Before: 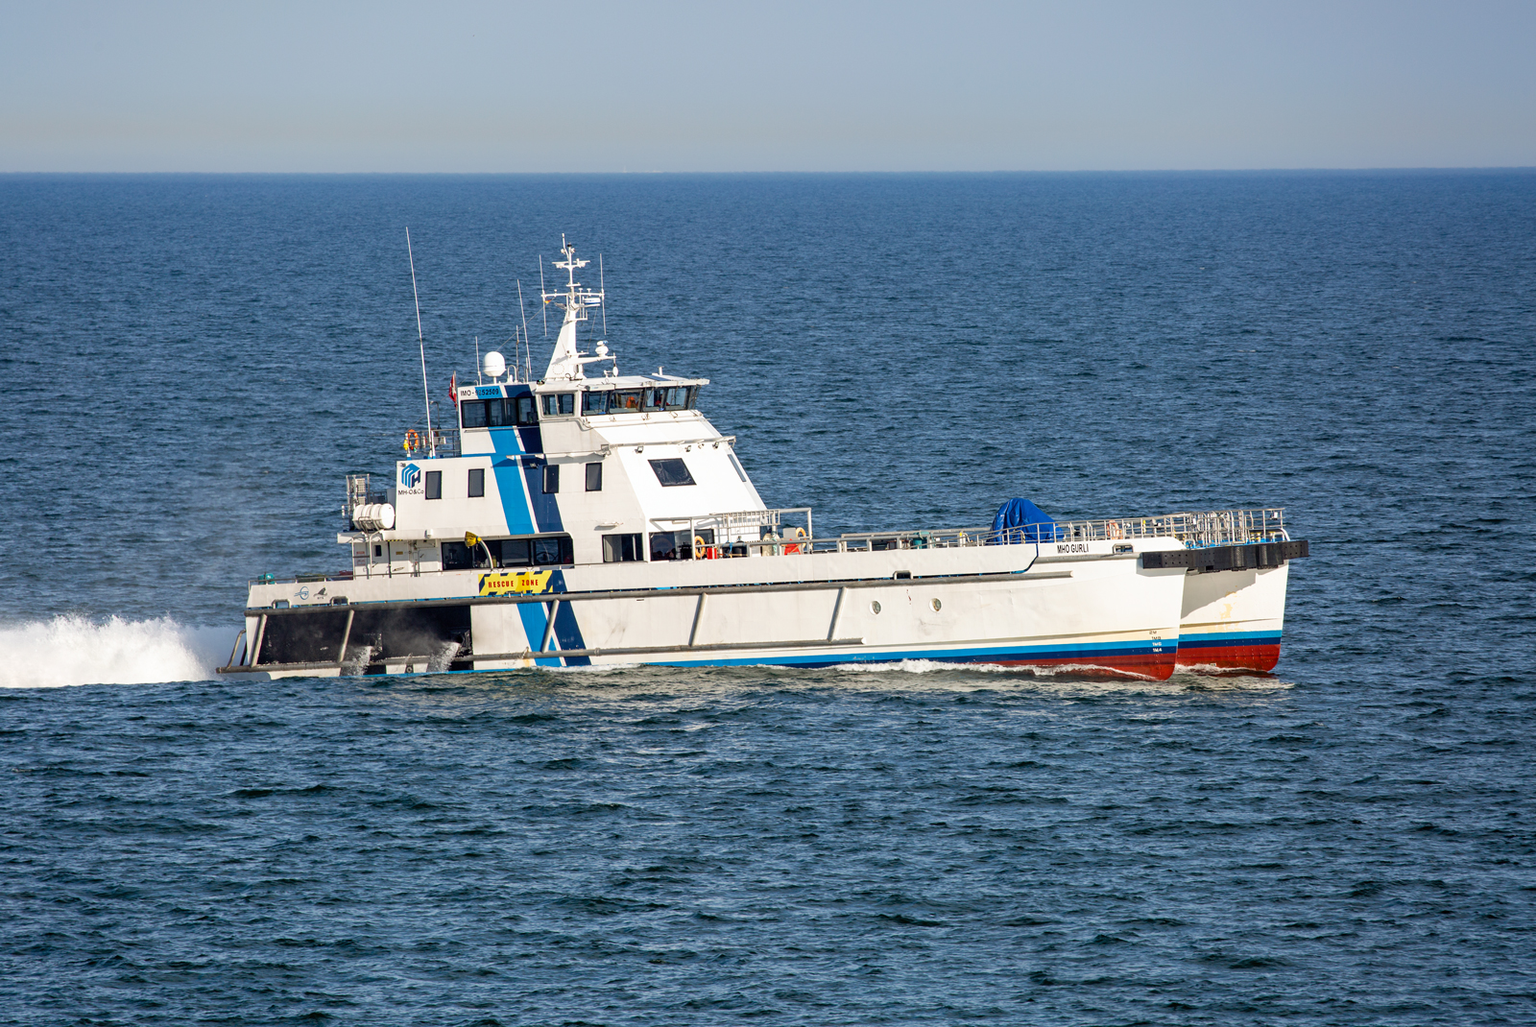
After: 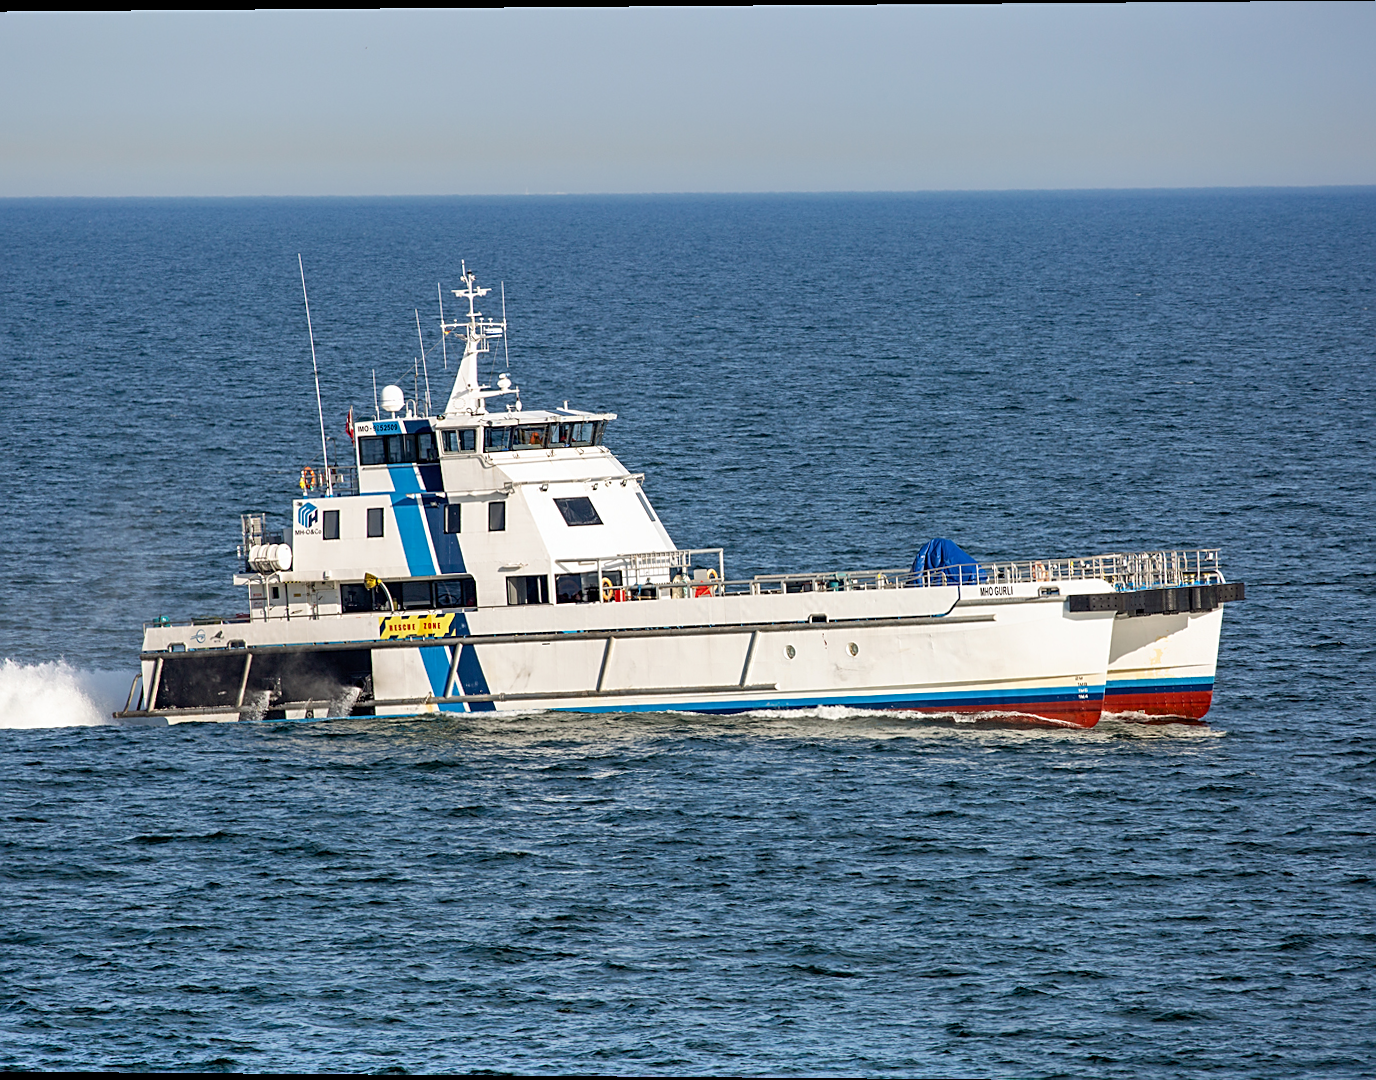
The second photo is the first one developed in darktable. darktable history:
shadows and highlights: soften with gaussian
rotate and perspective: lens shift (vertical) 0.048, lens shift (horizontal) -0.024, automatic cropping off
crop: left 8.026%, right 7.374%
sharpen: on, module defaults
base curve: curves: ch0 [(0, 0) (0.297, 0.298) (1, 1)], preserve colors none
